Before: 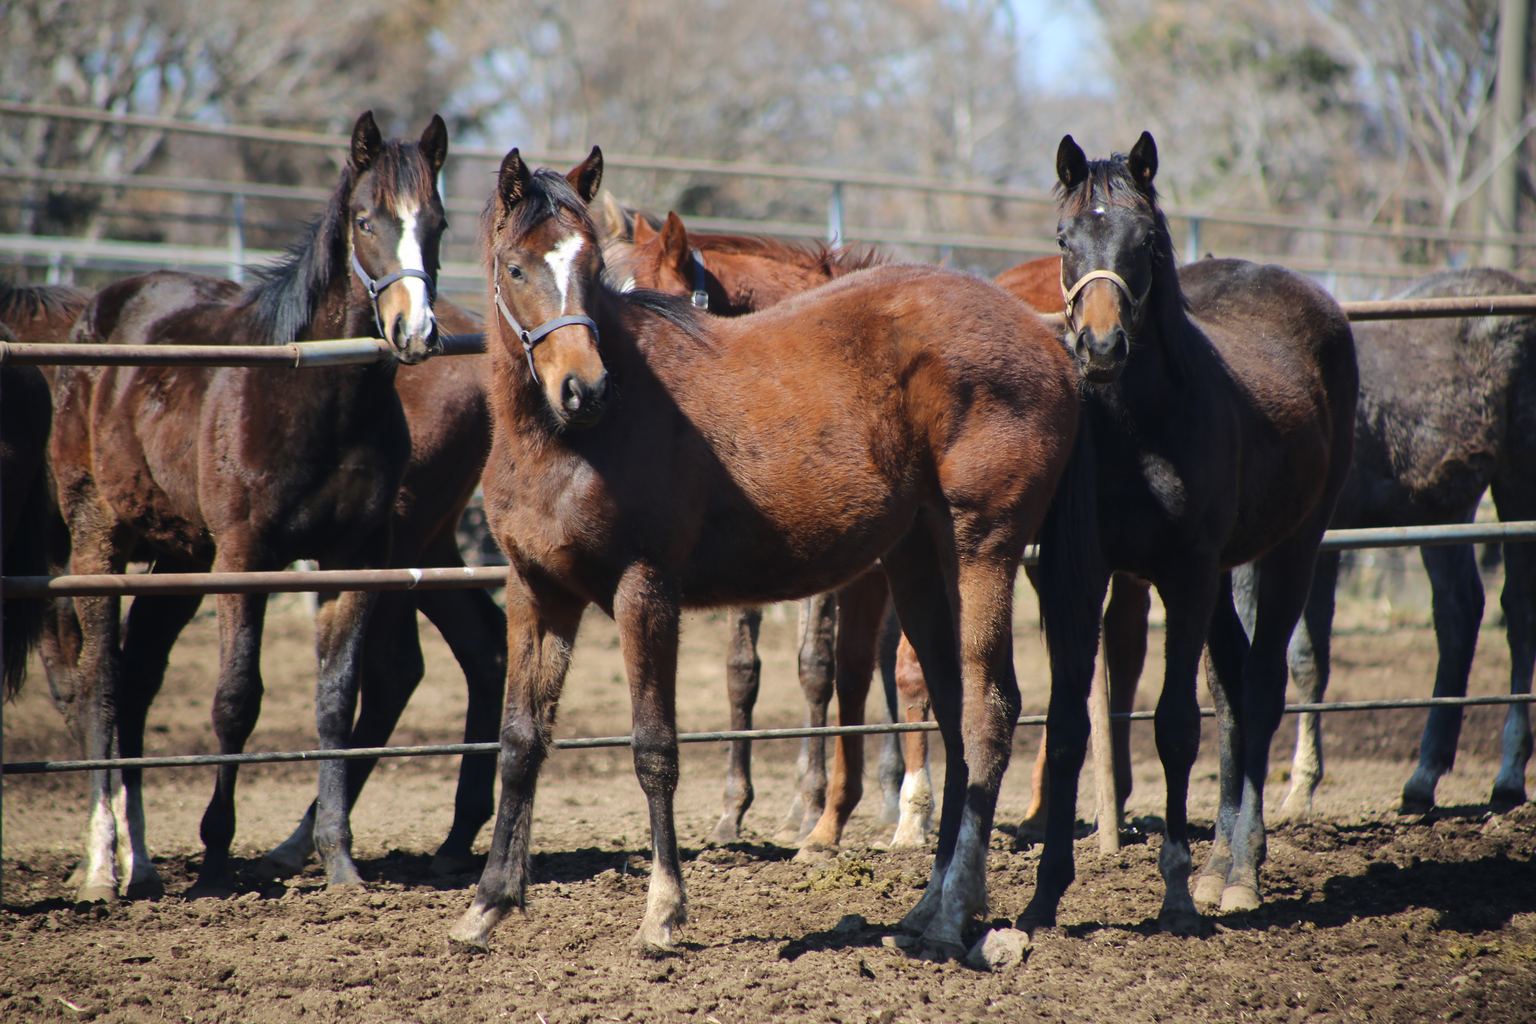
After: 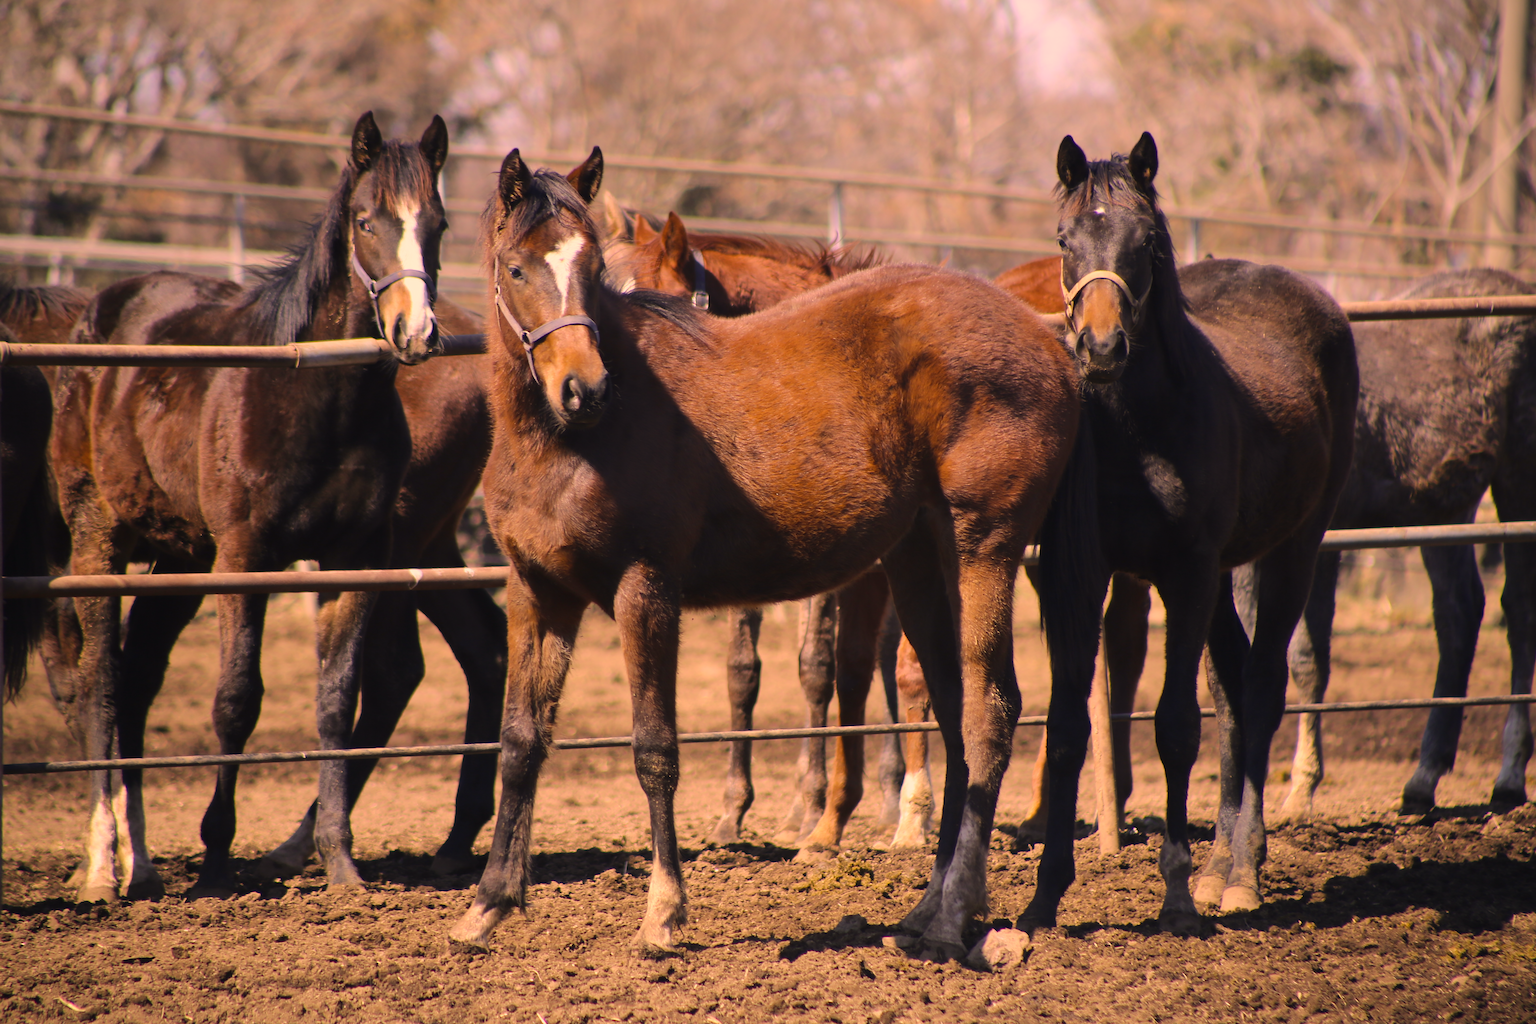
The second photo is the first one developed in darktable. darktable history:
color correction: highlights a* 39.77, highlights b* 39.8, saturation 0.687
color balance rgb: linear chroma grading › global chroma 15.44%, perceptual saturation grading › global saturation 19.537%
